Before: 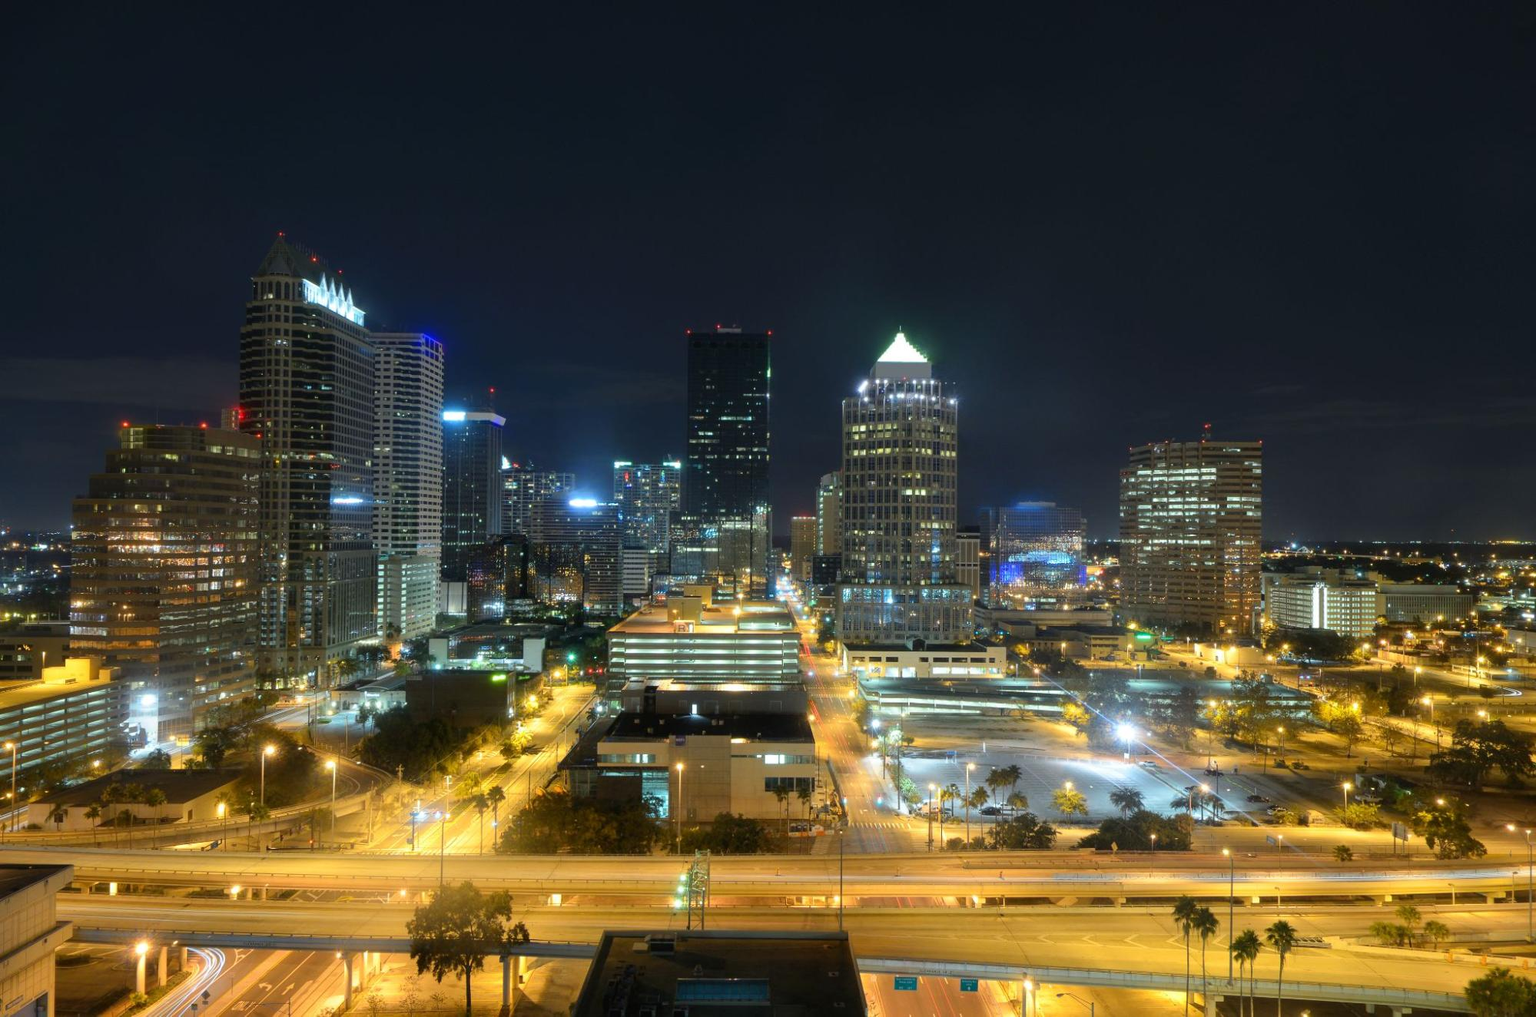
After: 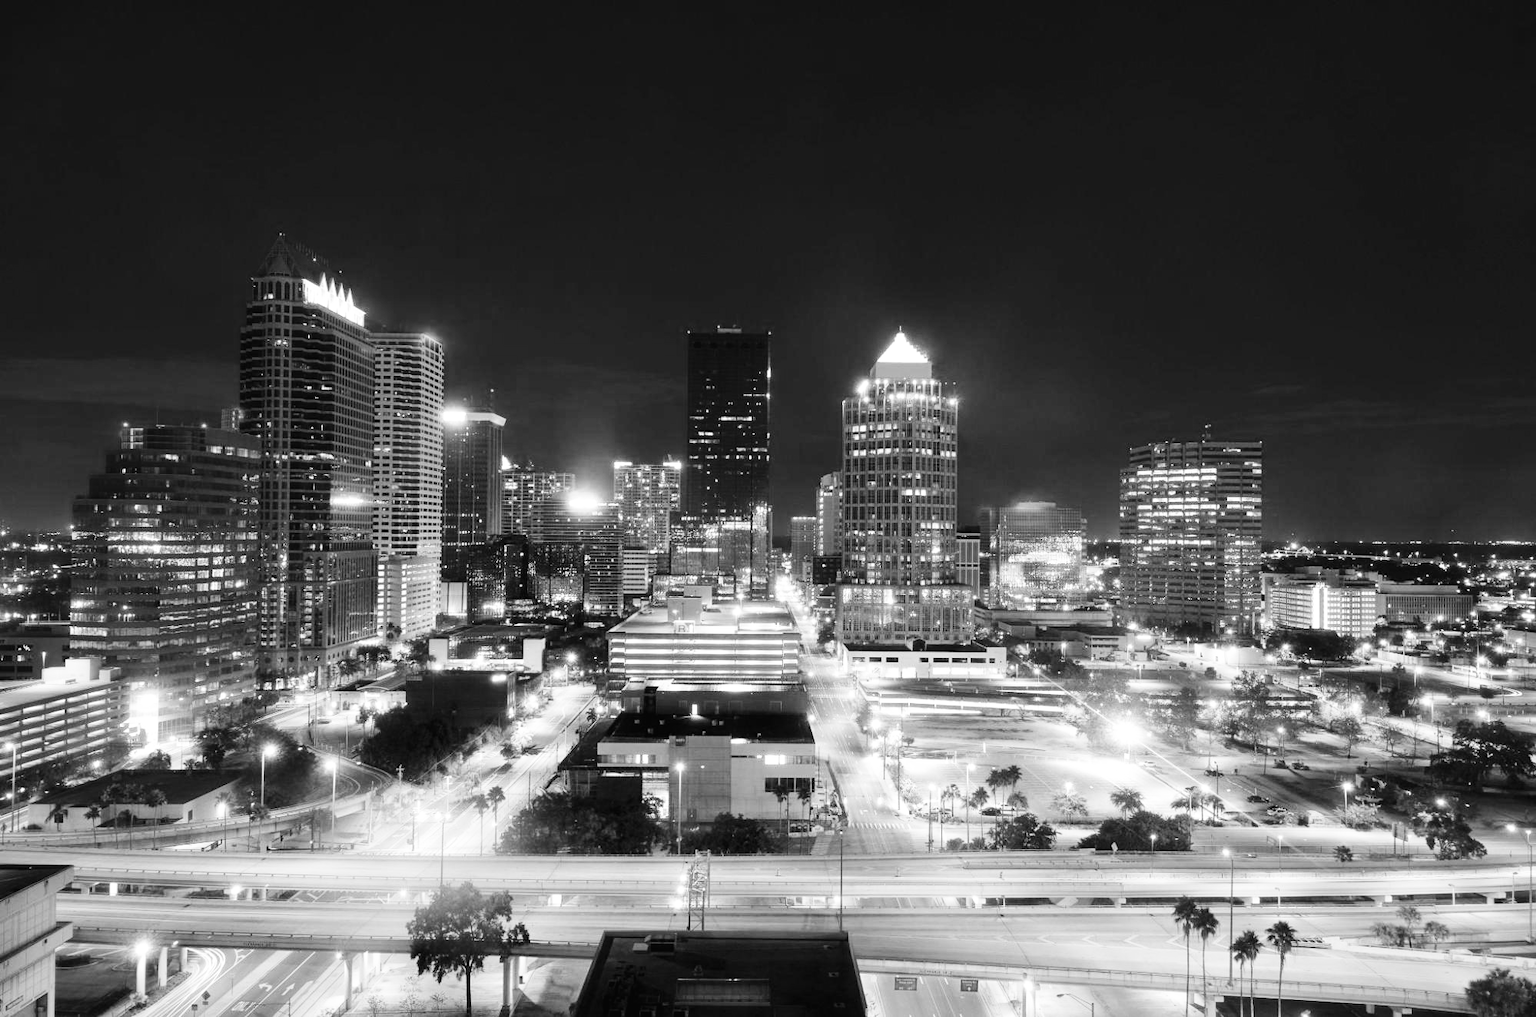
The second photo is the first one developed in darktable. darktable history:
color calibration: output gray [0.21, 0.42, 0.37, 0], illuminant as shot in camera, x 0.358, y 0.373, temperature 4628.91 K
color zones: curves: ch0 [(0, 0.5) (0.125, 0.4) (0.25, 0.5) (0.375, 0.4) (0.5, 0.4) (0.625, 0.35) (0.75, 0.35) (0.875, 0.5)]; ch1 [(0, 0.35) (0.125, 0.45) (0.25, 0.35) (0.375, 0.35) (0.5, 0.35) (0.625, 0.35) (0.75, 0.45) (0.875, 0.35)]; ch2 [(0, 0.6) (0.125, 0.5) (0.25, 0.5) (0.375, 0.6) (0.5, 0.6) (0.625, 0.5) (0.75, 0.5) (0.875, 0.5)], mix -121.32%
base curve: curves: ch0 [(0, 0.003) (0.001, 0.002) (0.006, 0.004) (0.02, 0.022) (0.048, 0.086) (0.094, 0.234) (0.162, 0.431) (0.258, 0.629) (0.385, 0.8) (0.548, 0.918) (0.751, 0.988) (1, 1)], preserve colors none
